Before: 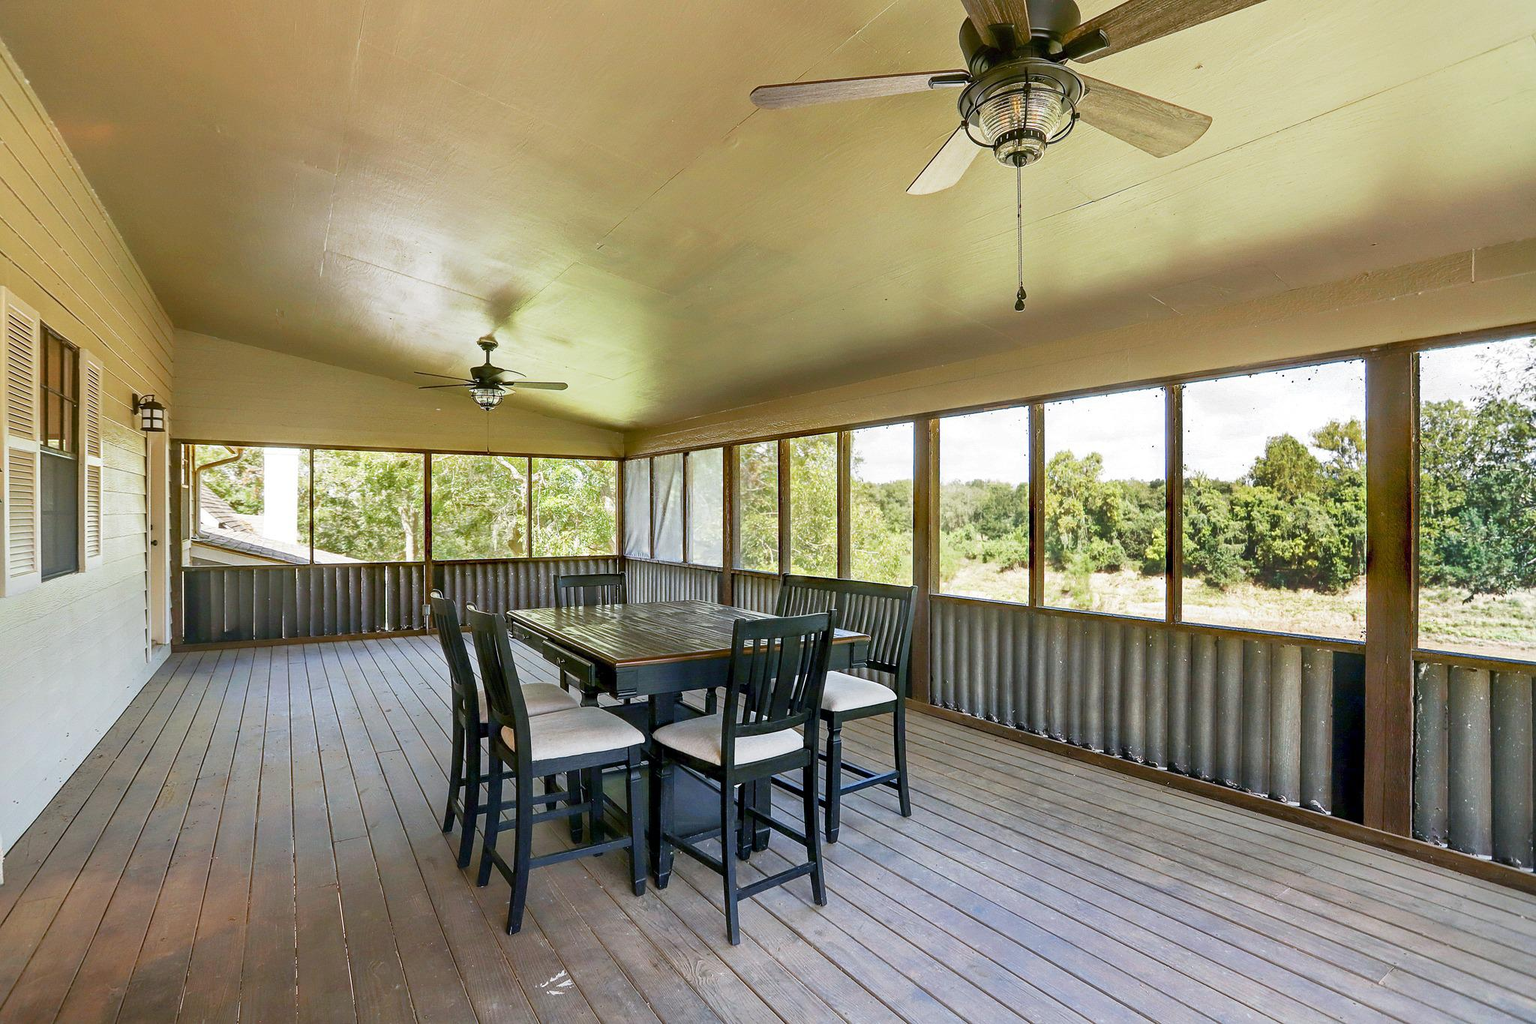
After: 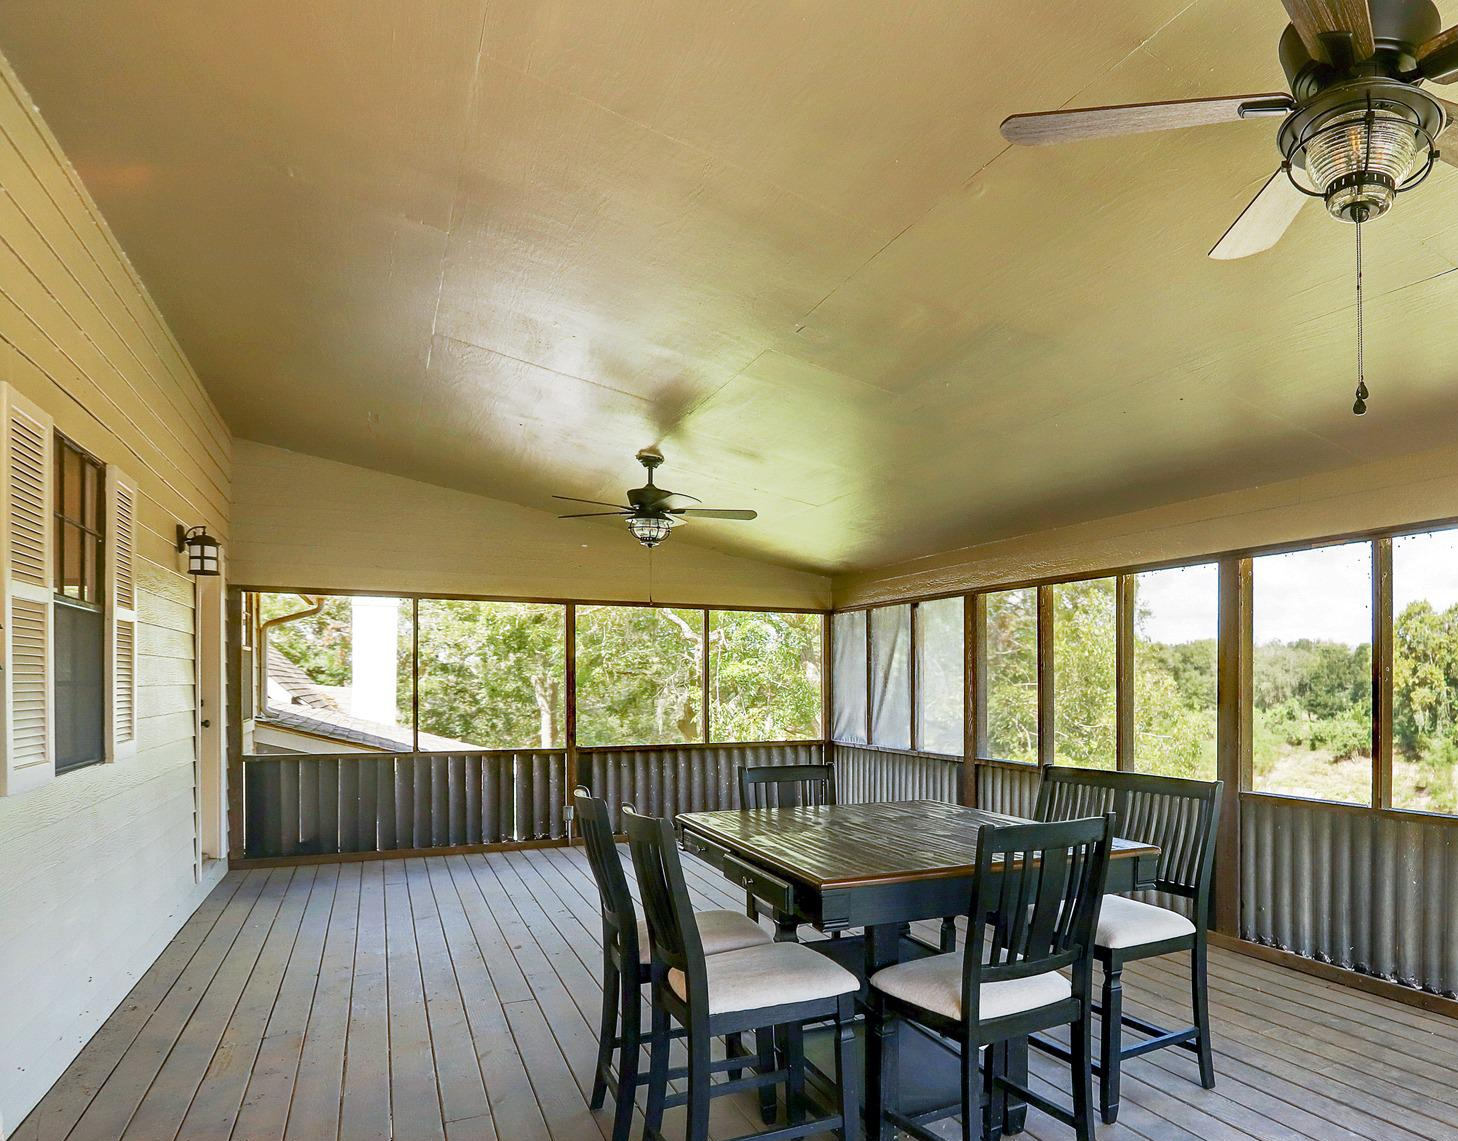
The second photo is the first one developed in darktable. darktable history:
crop: right 28.762%, bottom 16.399%
